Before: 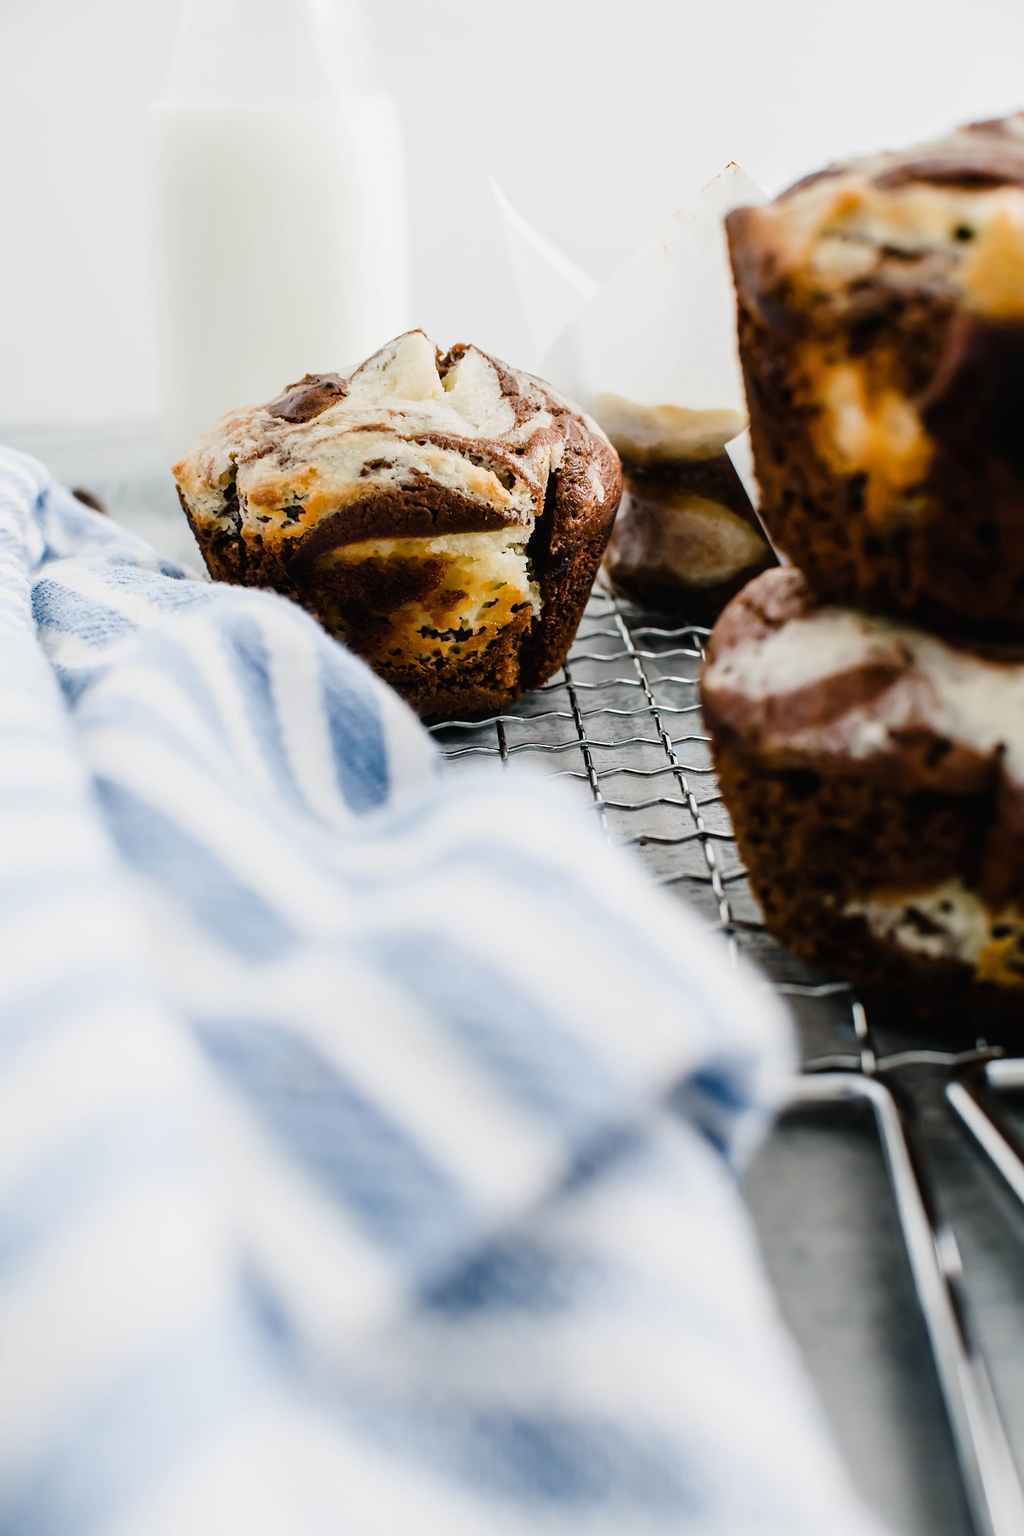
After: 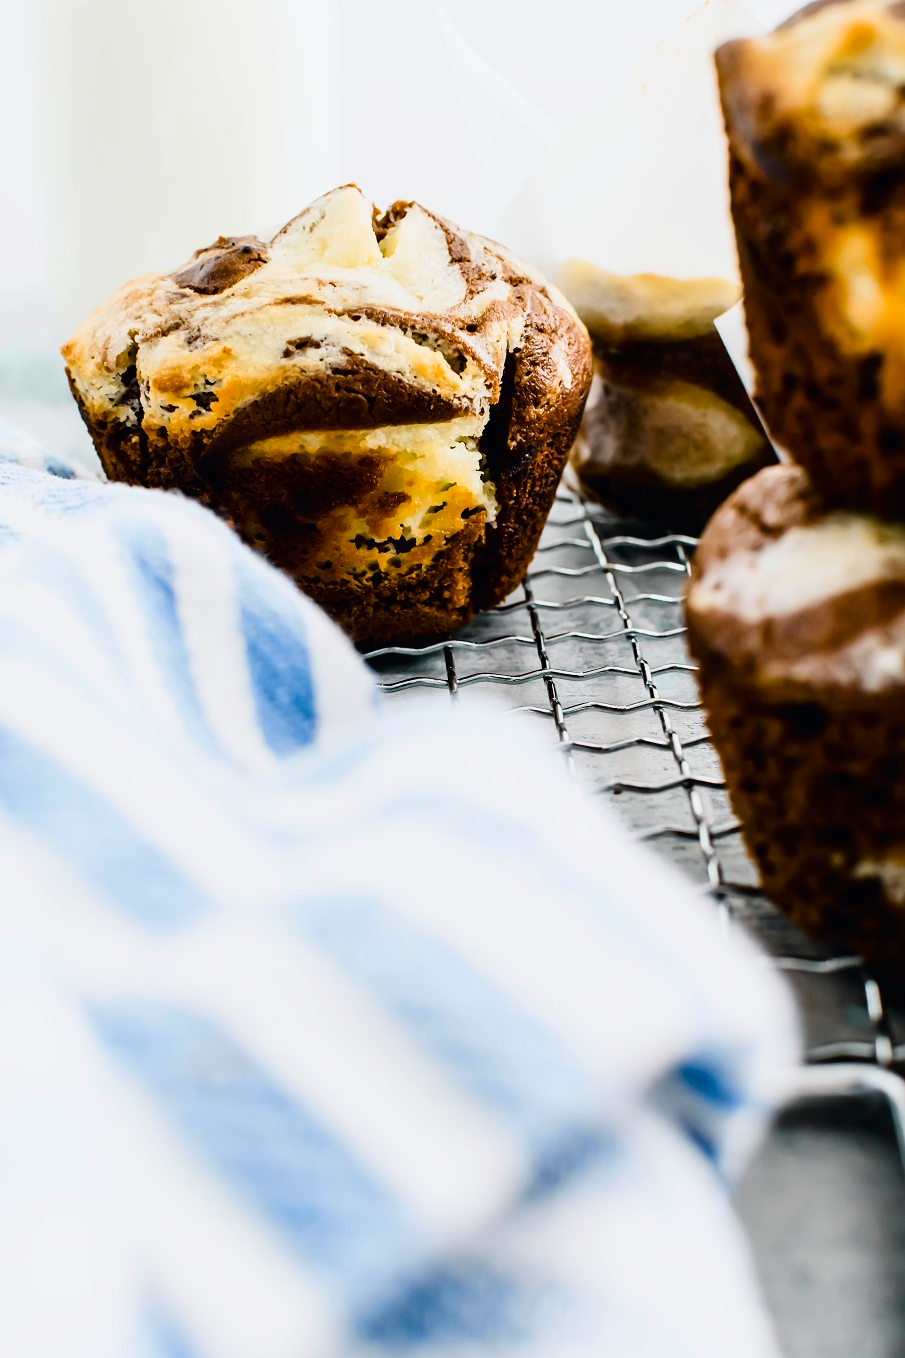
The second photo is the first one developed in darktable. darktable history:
crop and rotate: left 11.831%, top 11.346%, right 13.429%, bottom 13.899%
tone curve: curves: ch0 [(0, 0) (0.051, 0.03) (0.096, 0.071) (0.243, 0.246) (0.461, 0.515) (0.605, 0.692) (0.761, 0.85) (0.881, 0.933) (1, 0.984)]; ch1 [(0, 0) (0.1, 0.038) (0.318, 0.243) (0.431, 0.384) (0.488, 0.475) (0.499, 0.499) (0.534, 0.546) (0.567, 0.592) (0.601, 0.632) (0.734, 0.809) (1, 1)]; ch2 [(0, 0) (0.297, 0.257) (0.414, 0.379) (0.453, 0.45) (0.479, 0.483) (0.504, 0.499) (0.52, 0.519) (0.541, 0.554) (0.614, 0.652) (0.817, 0.874) (1, 1)], color space Lab, independent channels, preserve colors none
color contrast: green-magenta contrast 0.8, blue-yellow contrast 1.1, unbound 0
